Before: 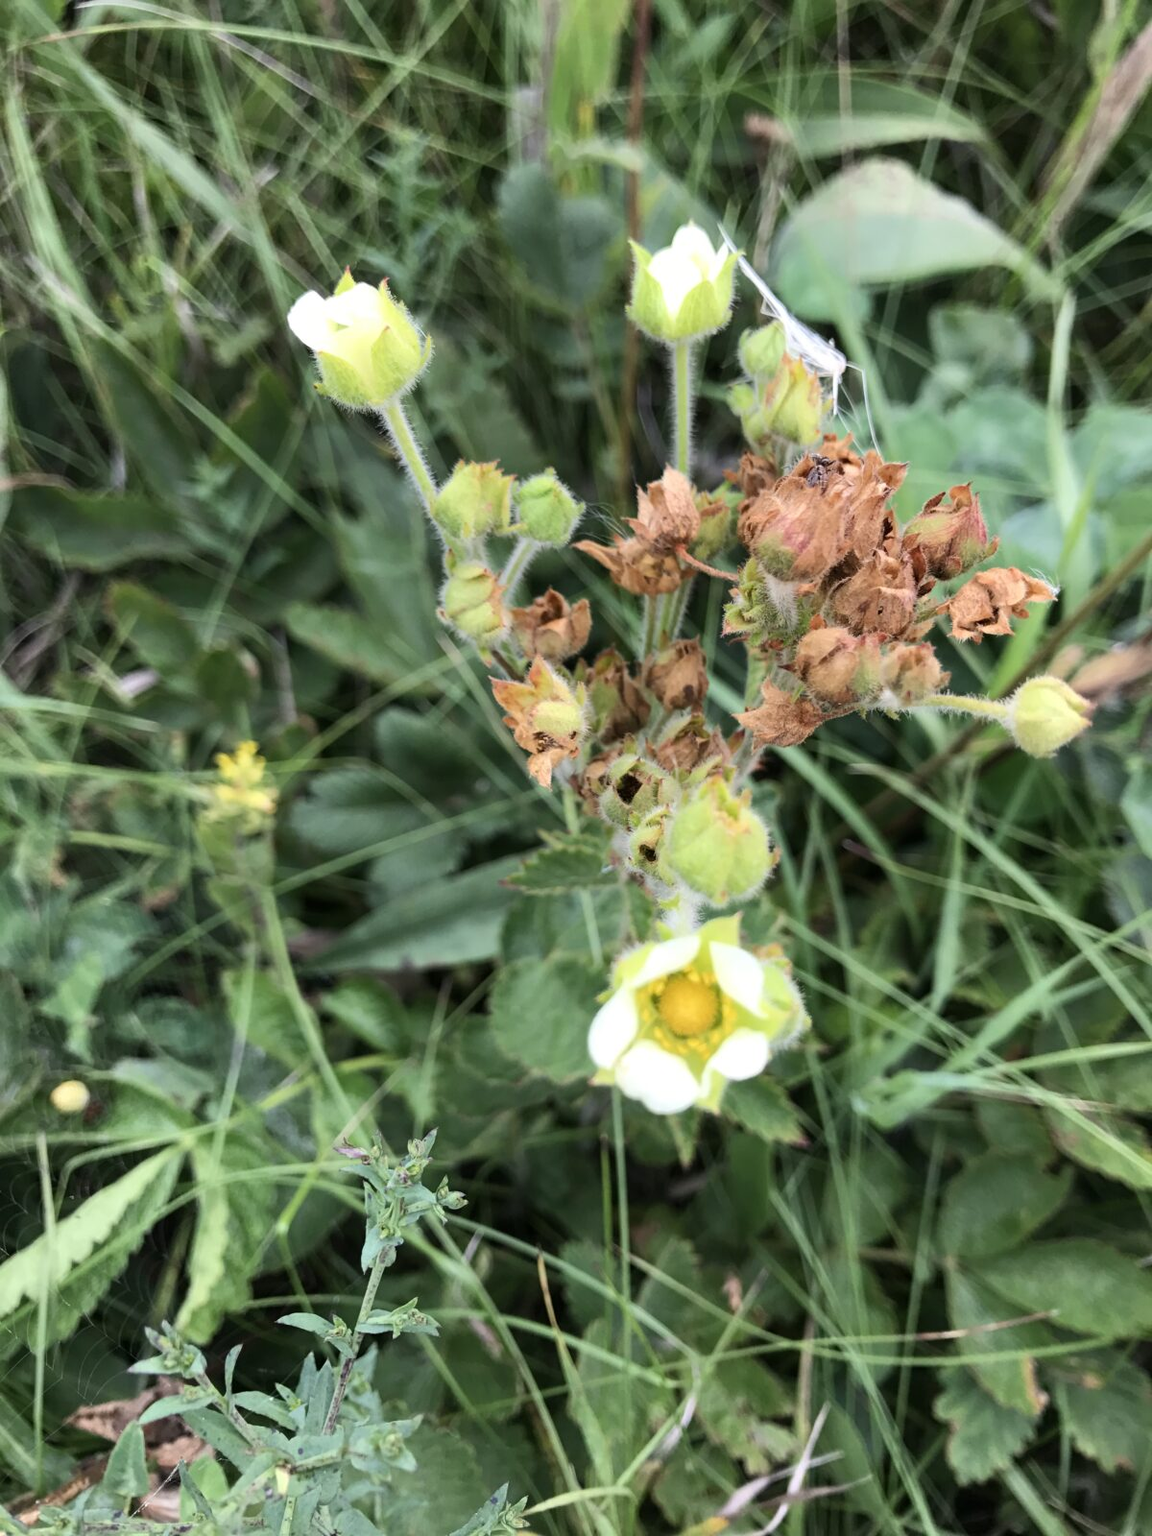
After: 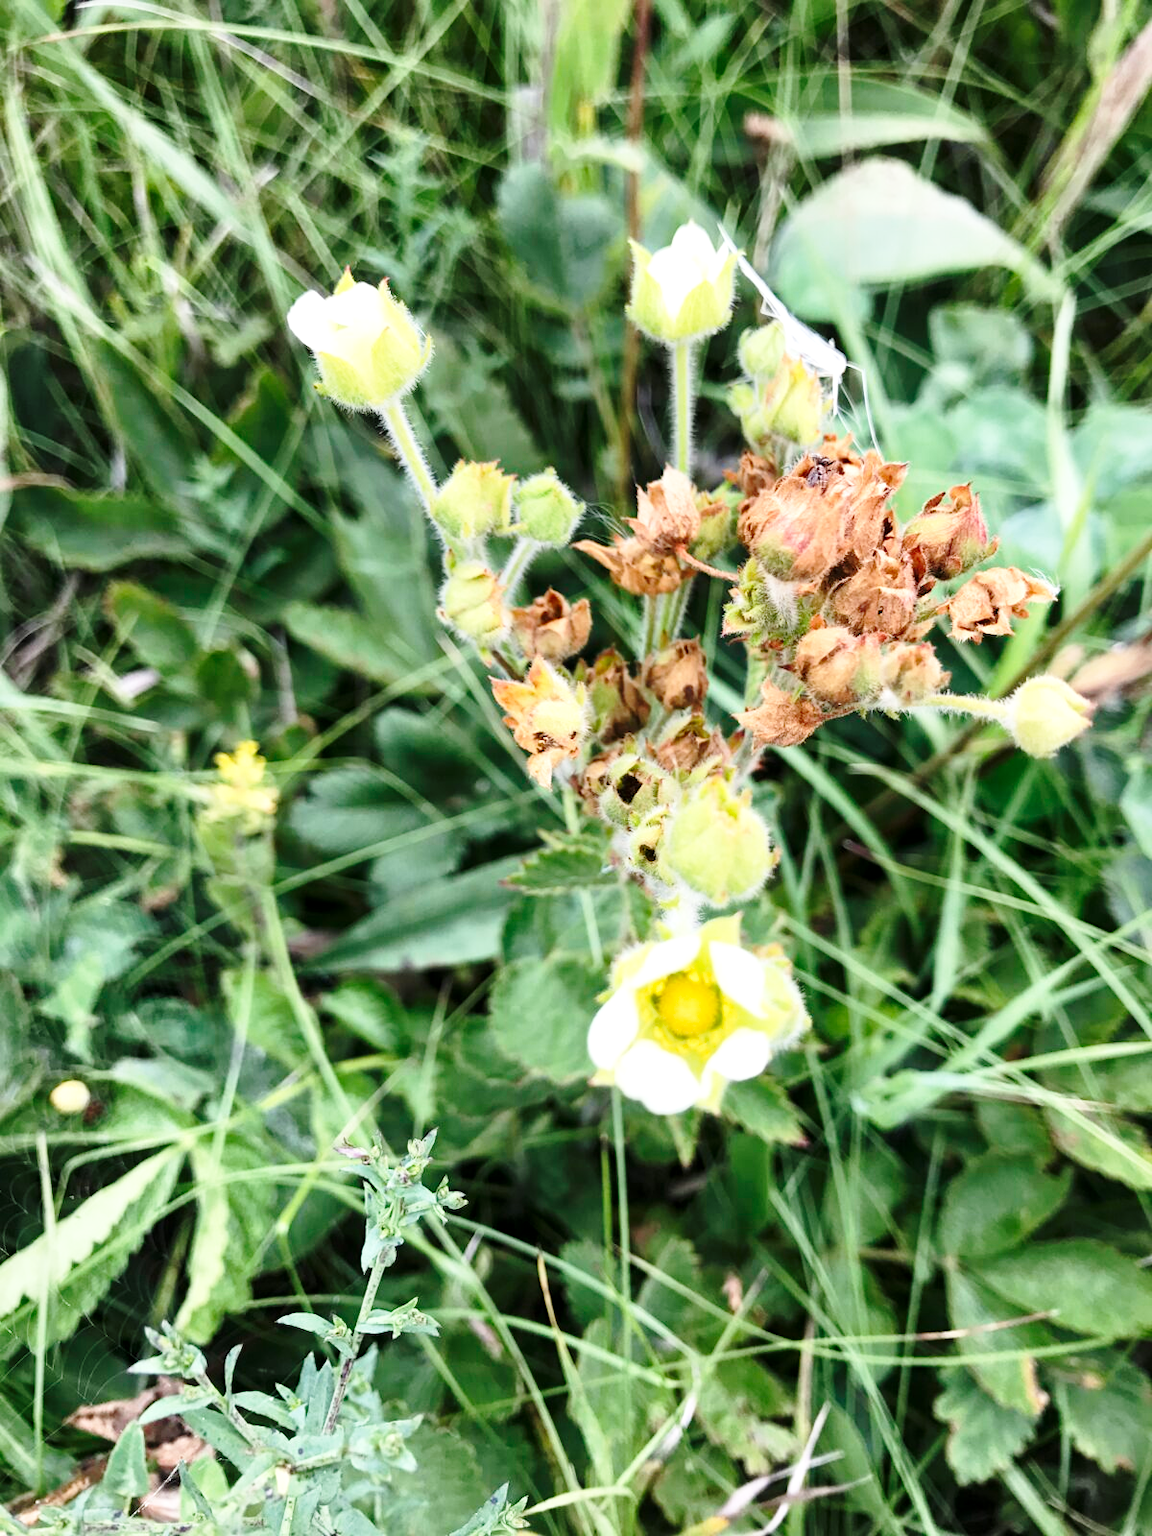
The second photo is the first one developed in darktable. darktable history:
base curve: curves: ch0 [(0, 0) (0.028, 0.03) (0.121, 0.232) (0.46, 0.748) (0.859, 0.968) (1, 1)], preserve colors none
local contrast: mode bilateral grid, contrast 20, coarseness 50, detail 132%, midtone range 0.2
